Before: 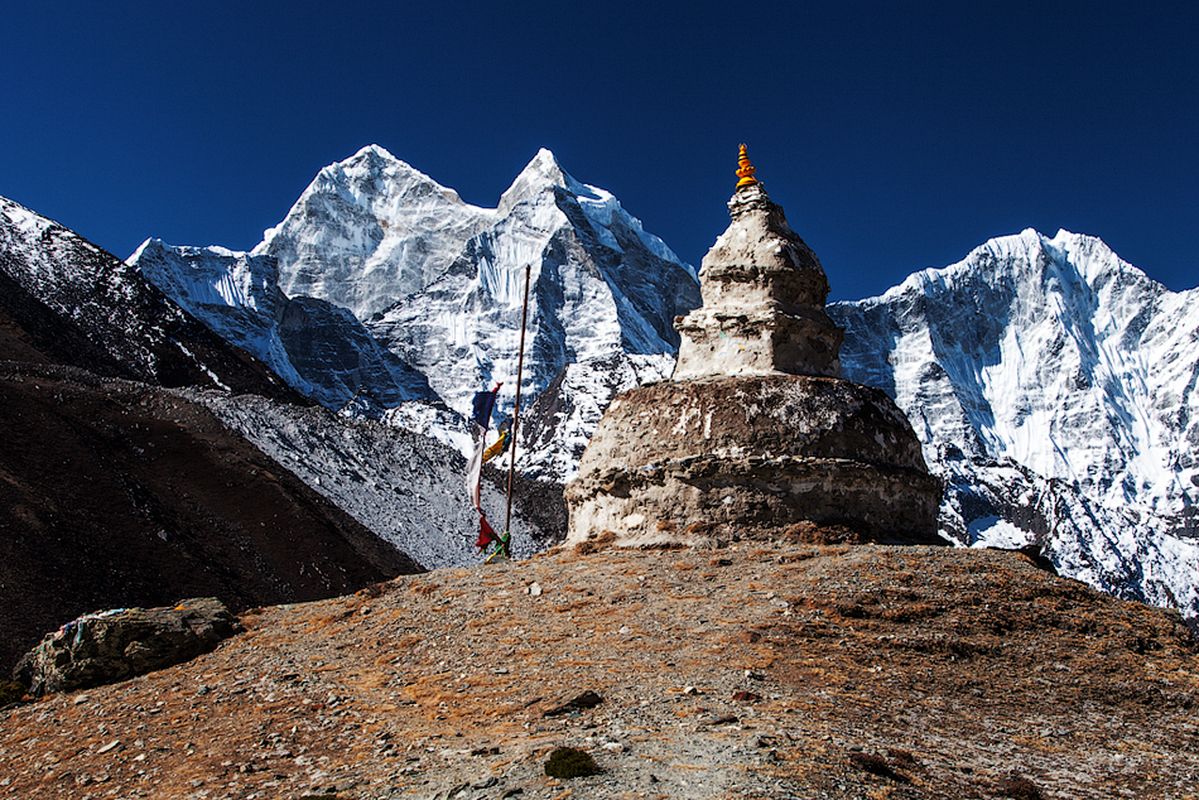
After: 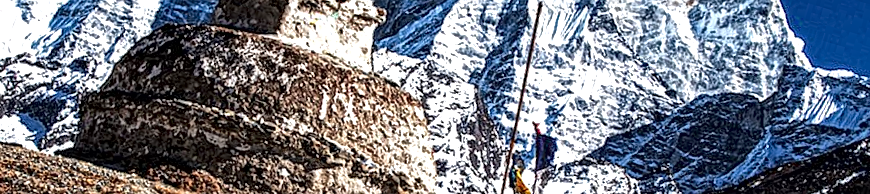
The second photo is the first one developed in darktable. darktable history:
haze removal: compatibility mode true, adaptive false
exposure: exposure 0.559 EV, compensate highlight preservation false
local contrast: mode bilateral grid, contrast 20, coarseness 3, detail 300%, midtone range 0.2
crop and rotate: angle 16.12°, top 30.835%, bottom 35.653%
